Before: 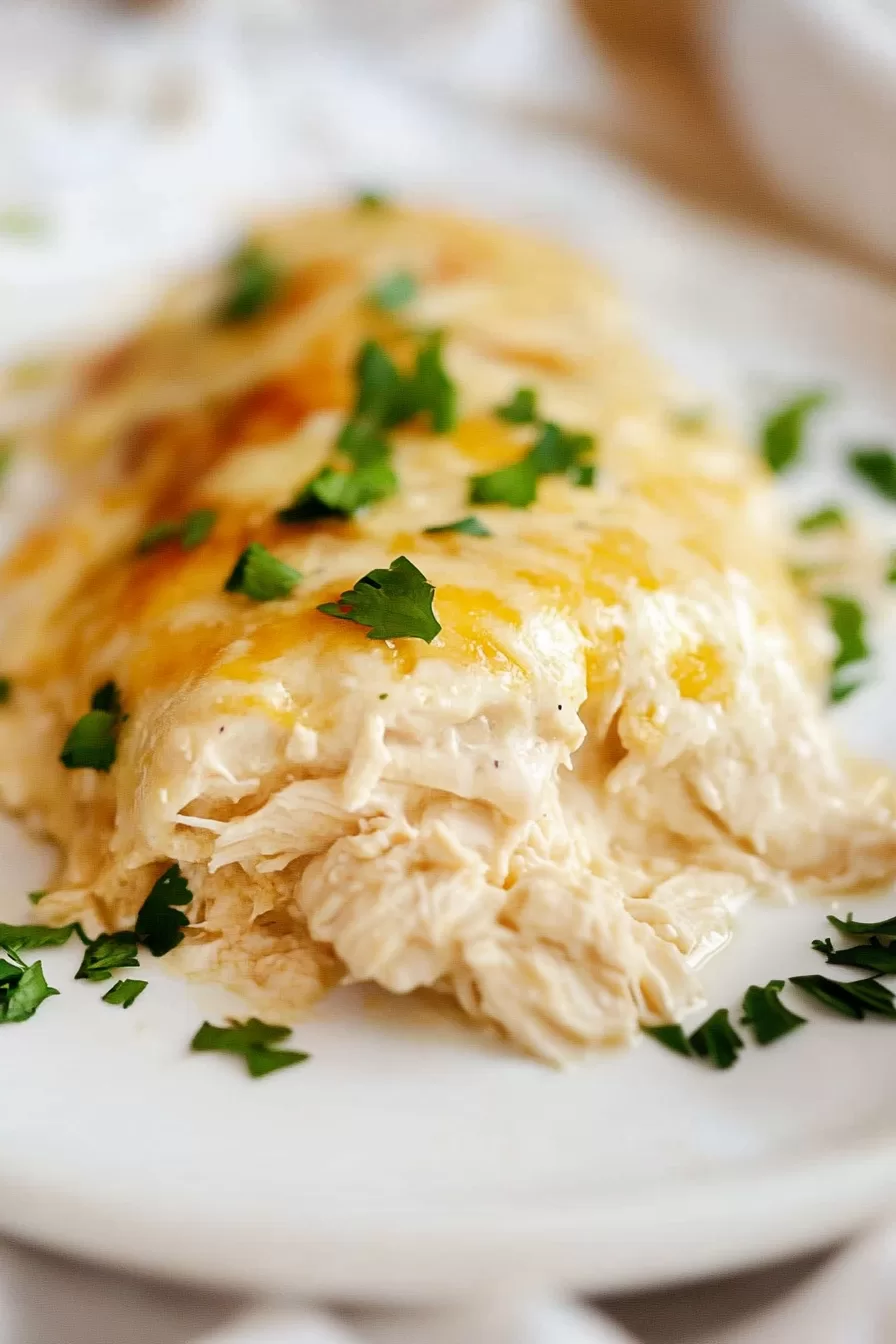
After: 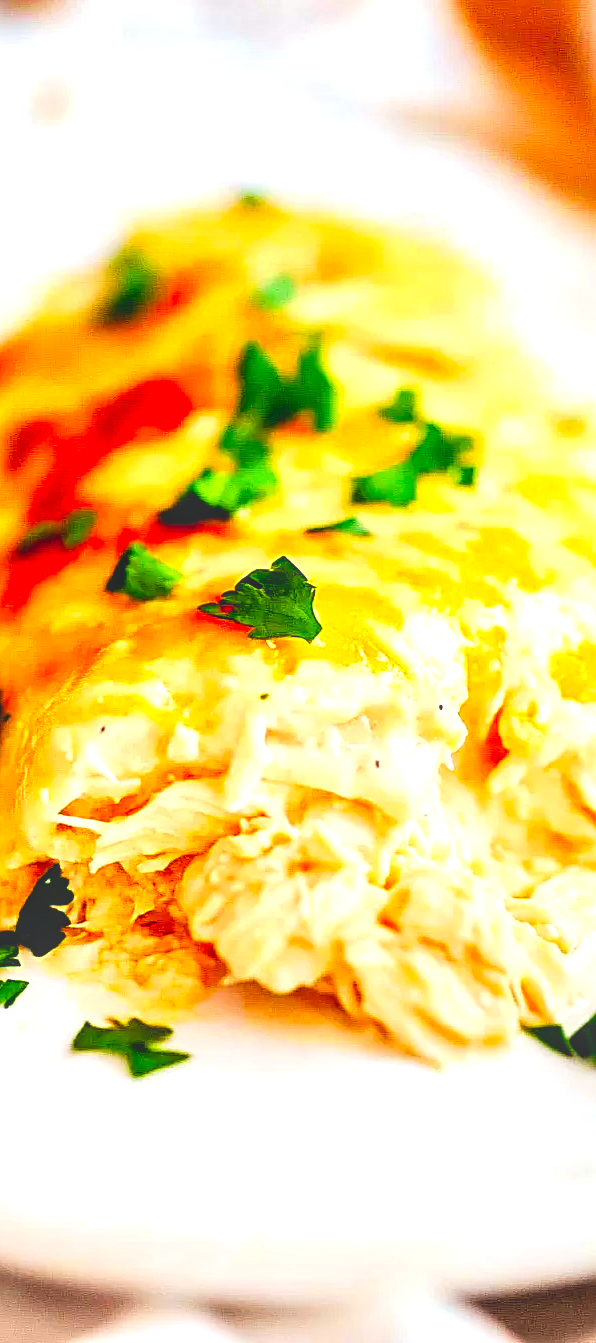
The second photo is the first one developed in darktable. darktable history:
crop and rotate: left 13.369%, right 20.064%
contrast brightness saturation: saturation 0.481
local contrast: on, module defaults
tone equalizer: -7 EV 0.163 EV, -6 EV 0.628 EV, -5 EV 1.18 EV, -4 EV 1.32 EV, -3 EV 1.12 EV, -2 EV 0.6 EV, -1 EV 0.145 EV, edges refinement/feathering 500, mask exposure compensation -1.57 EV, preserve details guided filter
sharpen: radius 2.665, amount 0.666
color balance rgb: global offset › chroma 0.132%, global offset › hue 253.26°, perceptual saturation grading › global saturation 1.091%, perceptual saturation grading › highlights -2.641%, perceptual saturation grading › mid-tones 3.431%, perceptual saturation grading › shadows 8.672%, perceptual brilliance grading › highlights 8.748%, perceptual brilliance grading › mid-tones 4.139%, perceptual brilliance grading › shadows 2.453%
base curve: curves: ch0 [(0, 0.02) (0.083, 0.036) (1, 1)], preserve colors none
